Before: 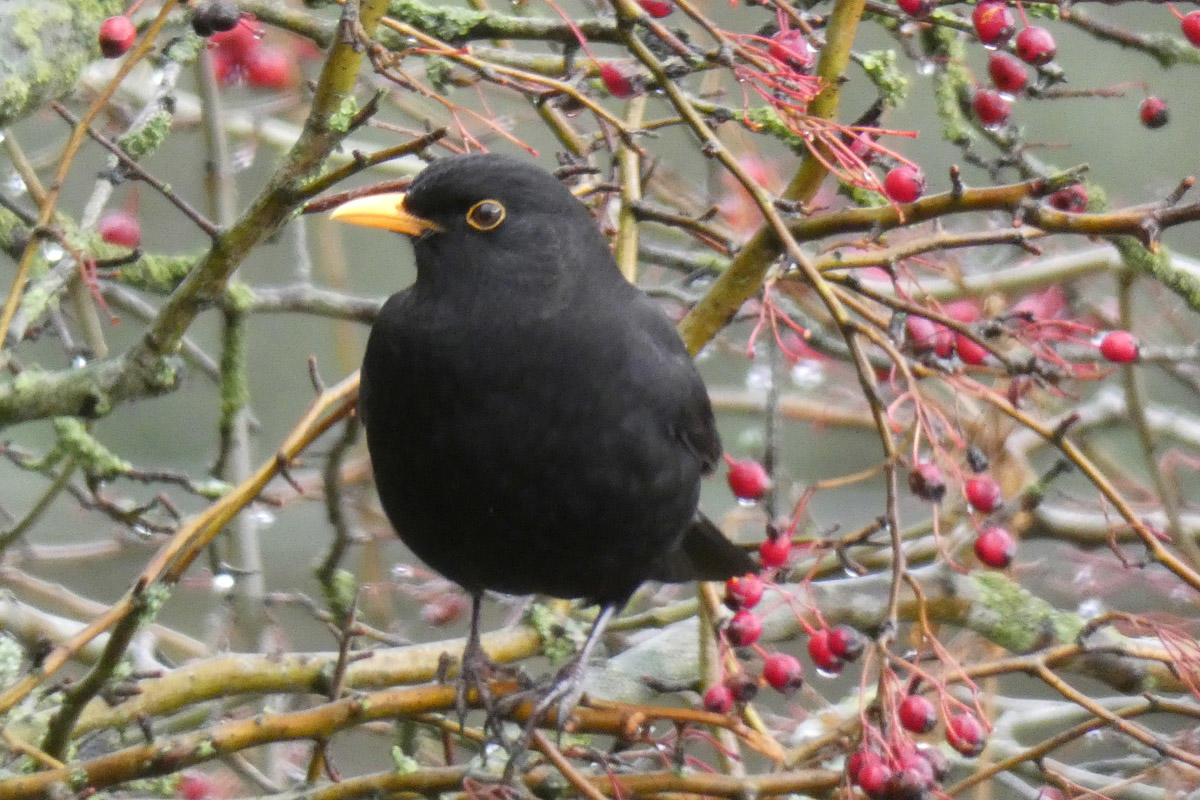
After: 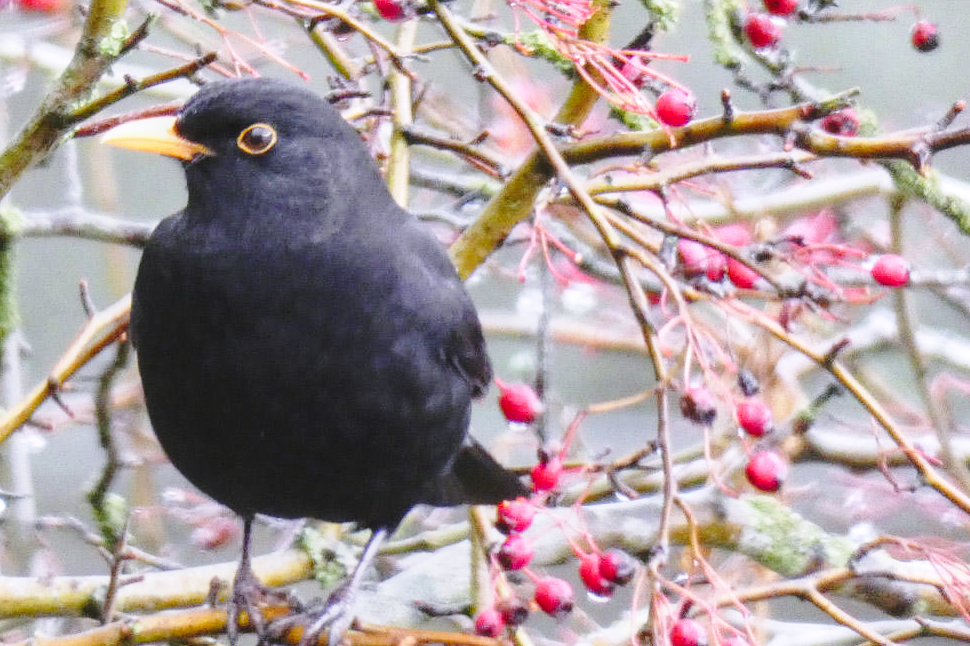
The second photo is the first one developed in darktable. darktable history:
color calibration: illuminant as shot in camera, x 0.363, y 0.385, temperature 4528.04 K
base curve: curves: ch0 [(0, 0) (0.032, 0.037) (0.105, 0.228) (0.435, 0.76) (0.856, 0.983) (1, 1)], preserve colors none
local contrast: detail 110%
crop: left 19.159%, top 9.58%, bottom 9.58%
